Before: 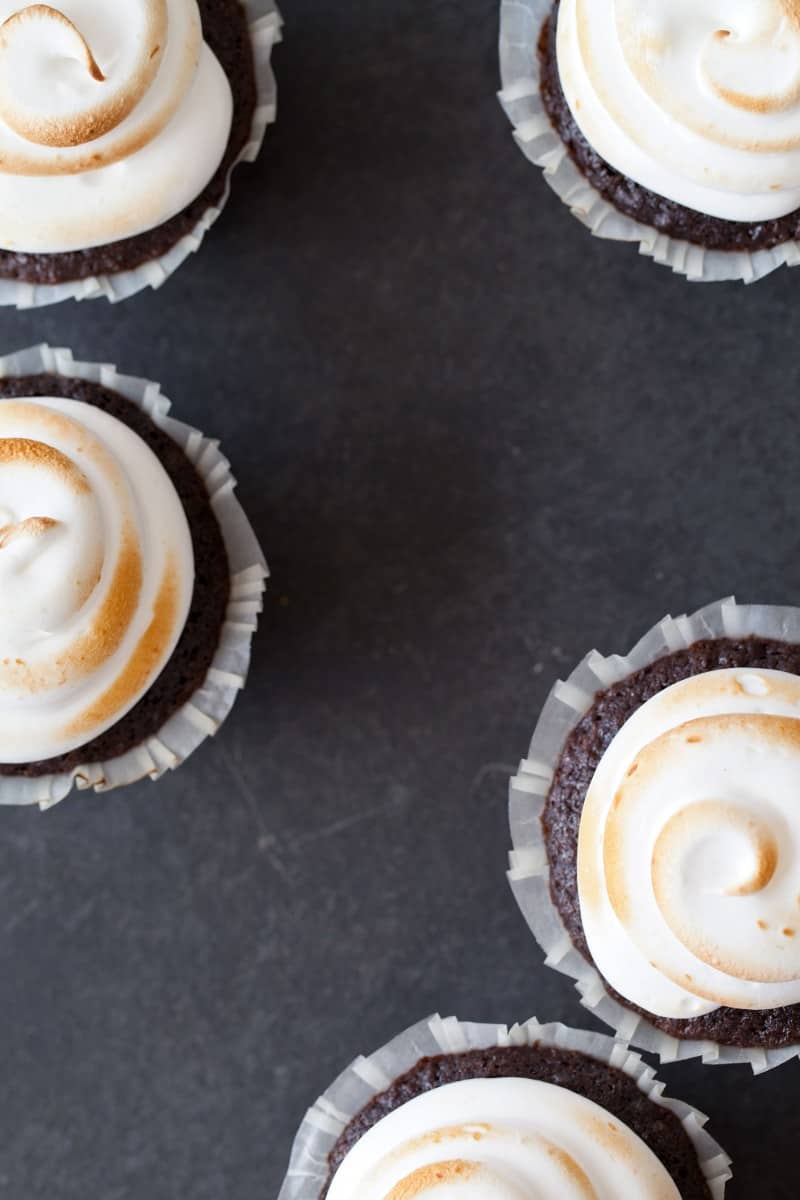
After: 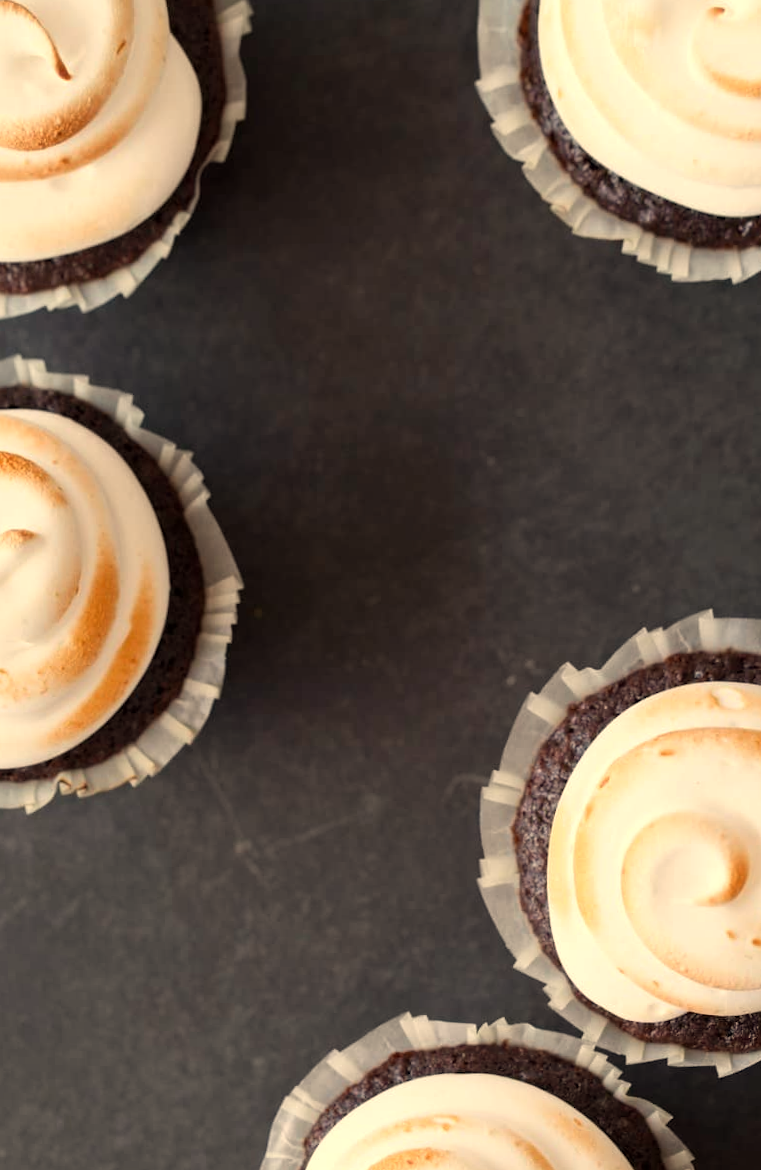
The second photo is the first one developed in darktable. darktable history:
rotate and perspective: rotation 0.074°, lens shift (vertical) 0.096, lens shift (horizontal) -0.041, crop left 0.043, crop right 0.952, crop top 0.024, crop bottom 0.979
white balance: red 1.123, blue 0.83
